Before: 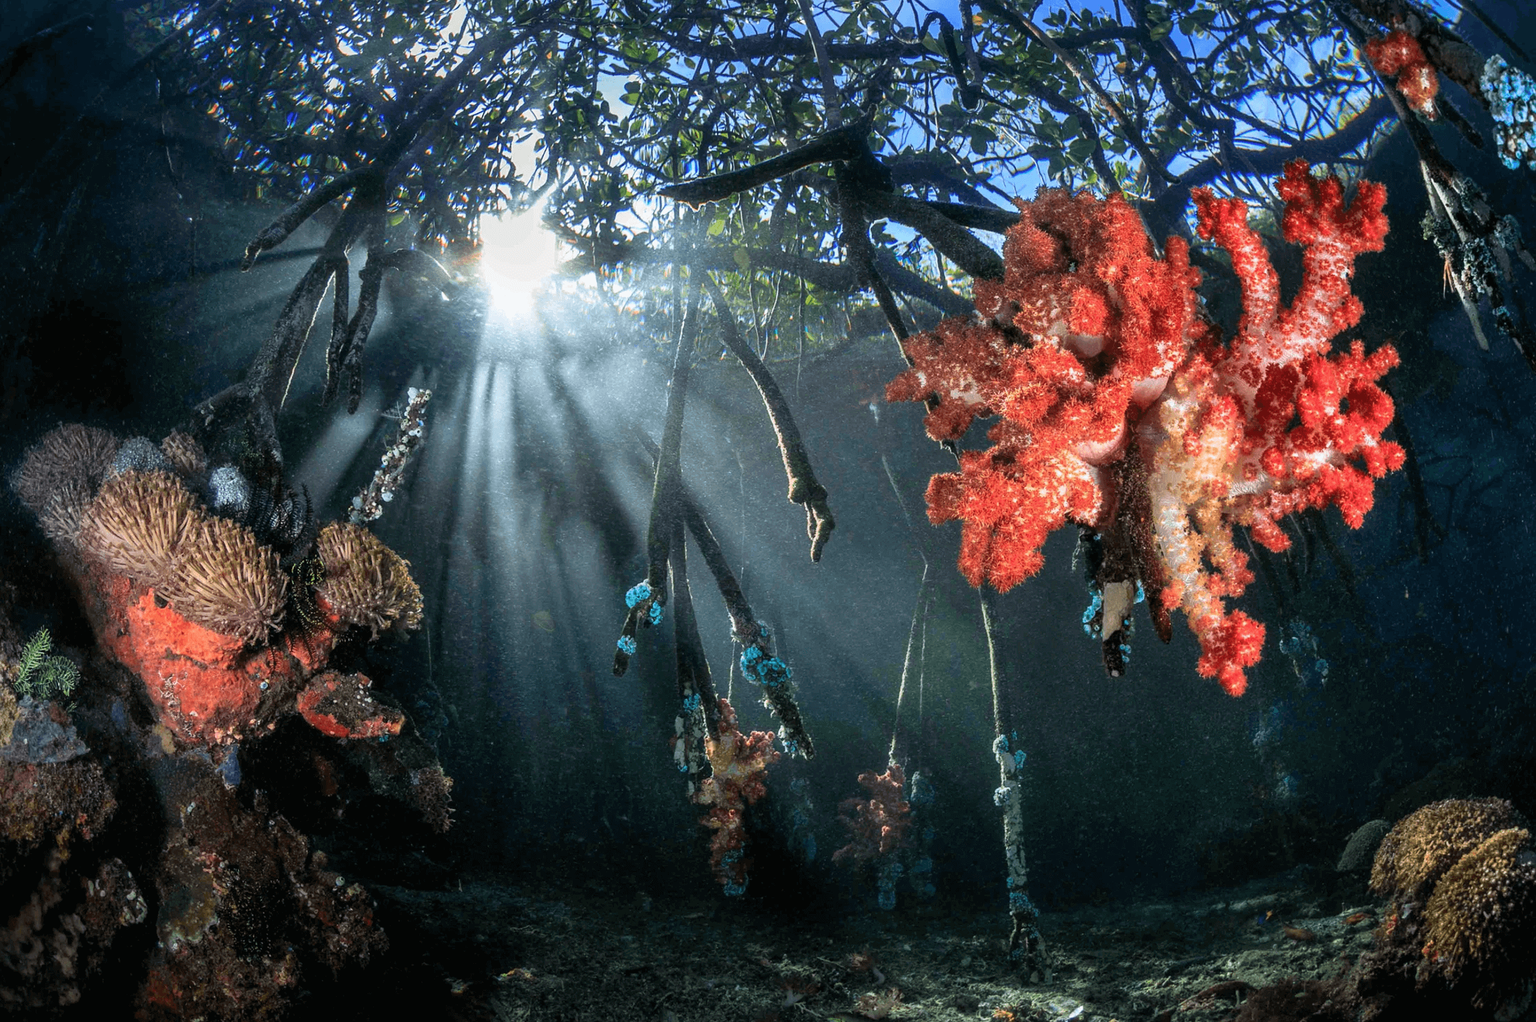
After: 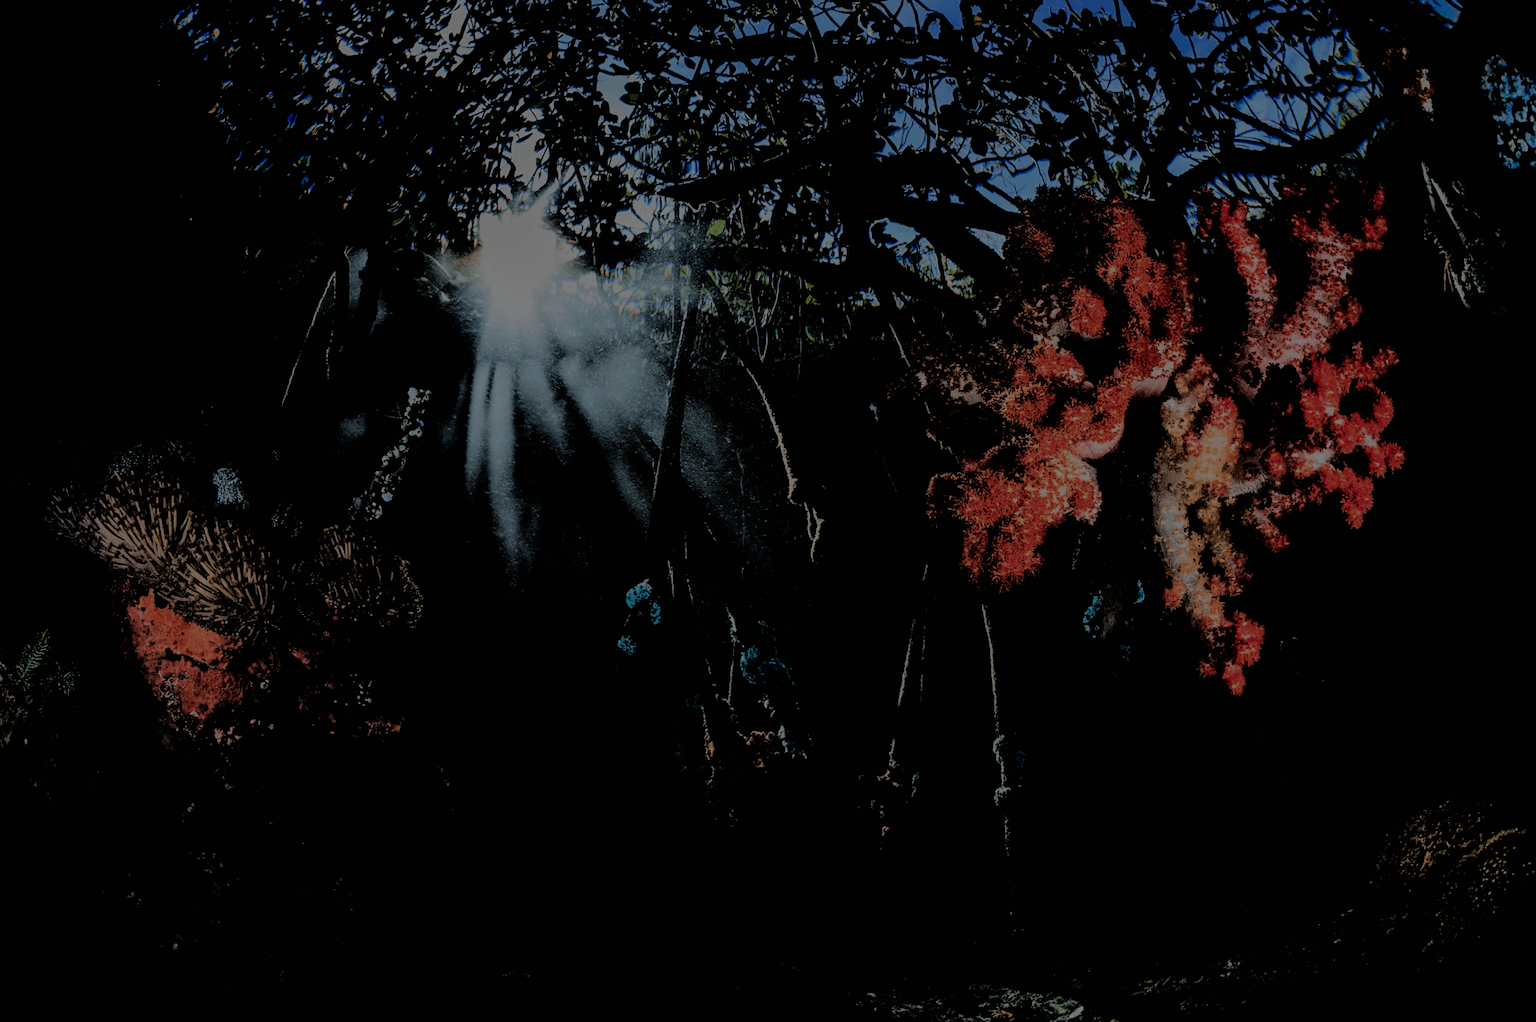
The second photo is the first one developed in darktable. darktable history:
filmic rgb: black relative exposure -3.87 EV, white relative exposure 3.48 EV, hardness 2.6, contrast 1.104
levels: levels [0, 0.478, 1]
tone equalizer: -8 EV -1.86 EV, -7 EV -1.15 EV, -6 EV -1.66 EV, edges refinement/feathering 500, mask exposure compensation -1.57 EV, preserve details no
exposure: exposure -2.385 EV, compensate highlight preservation false
